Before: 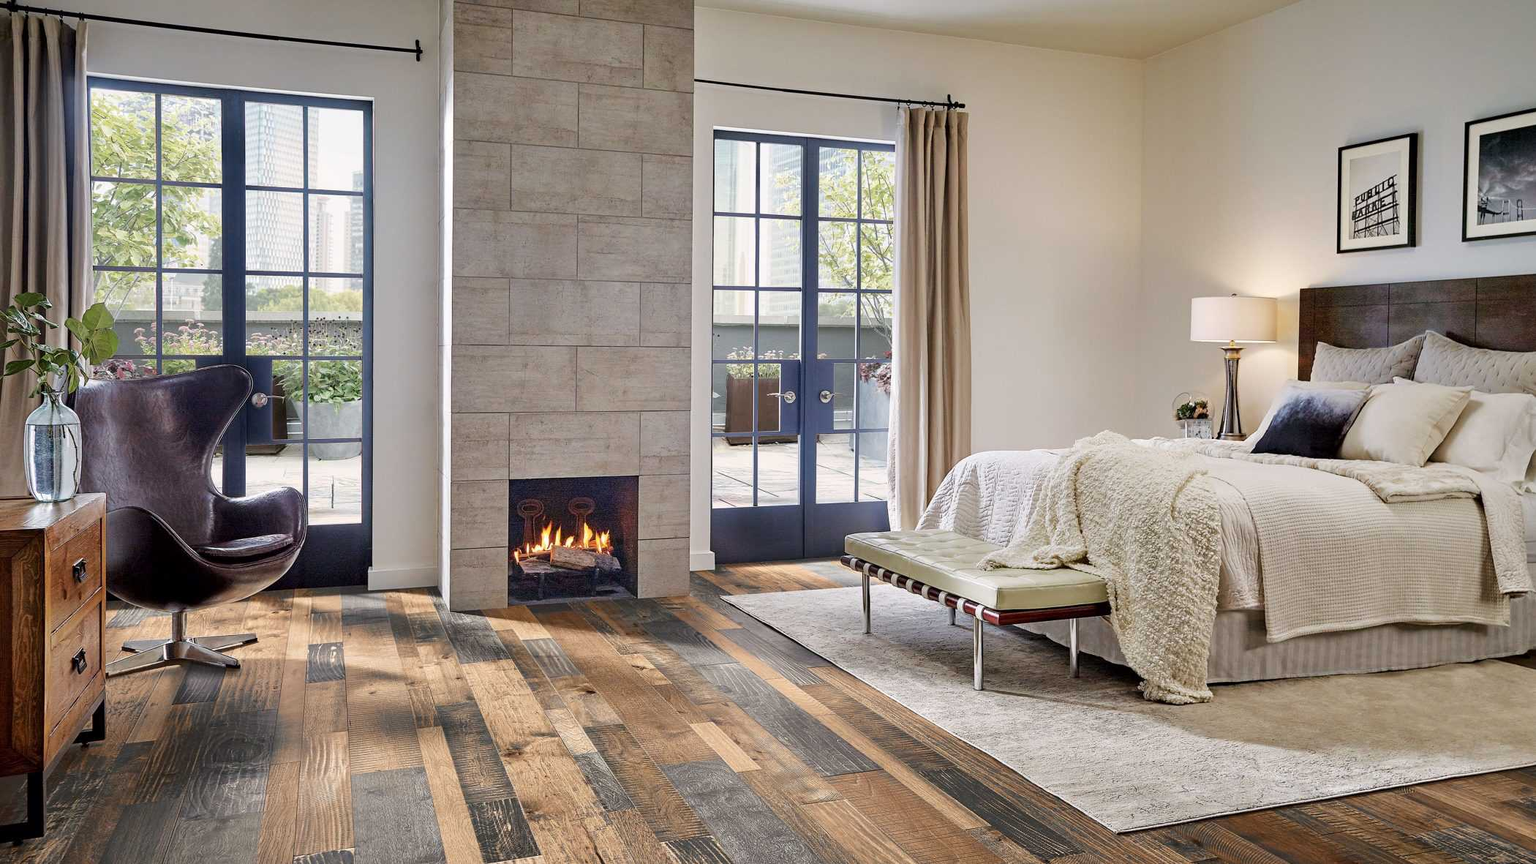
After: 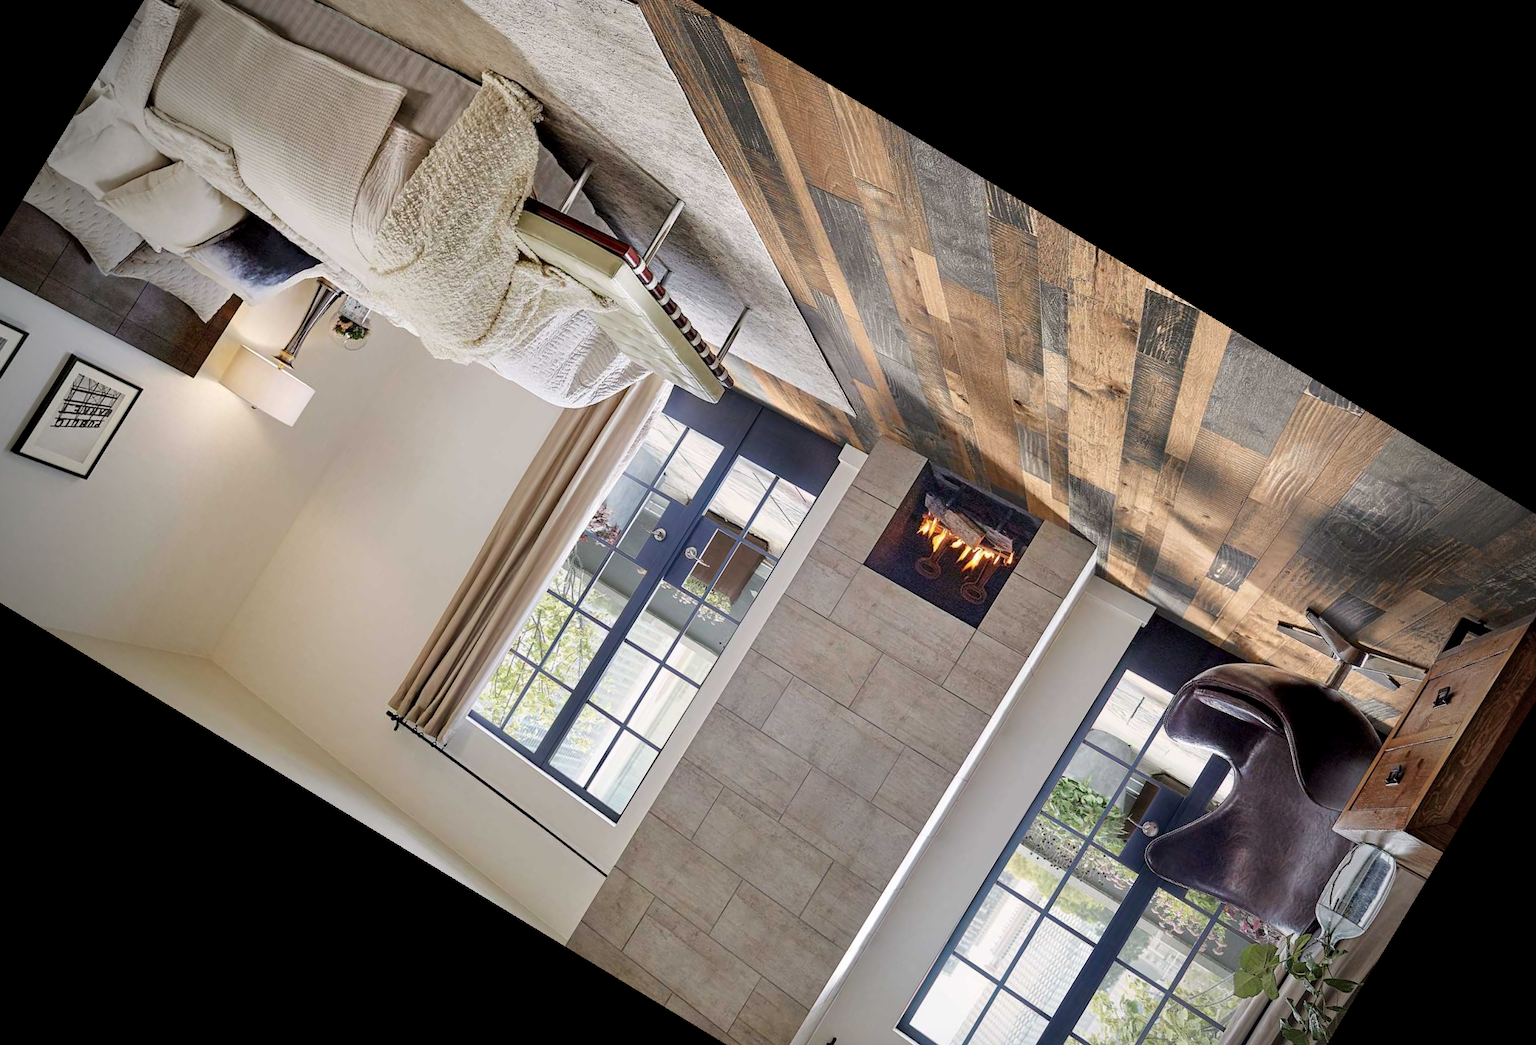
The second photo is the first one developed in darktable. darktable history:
exposure: black level correction 0.001, compensate highlight preservation false
vignetting: fall-off start 75%, brightness -0.692, width/height ratio 1.084
crop and rotate: angle 148.68°, left 9.111%, top 15.603%, right 4.588%, bottom 17.041%
